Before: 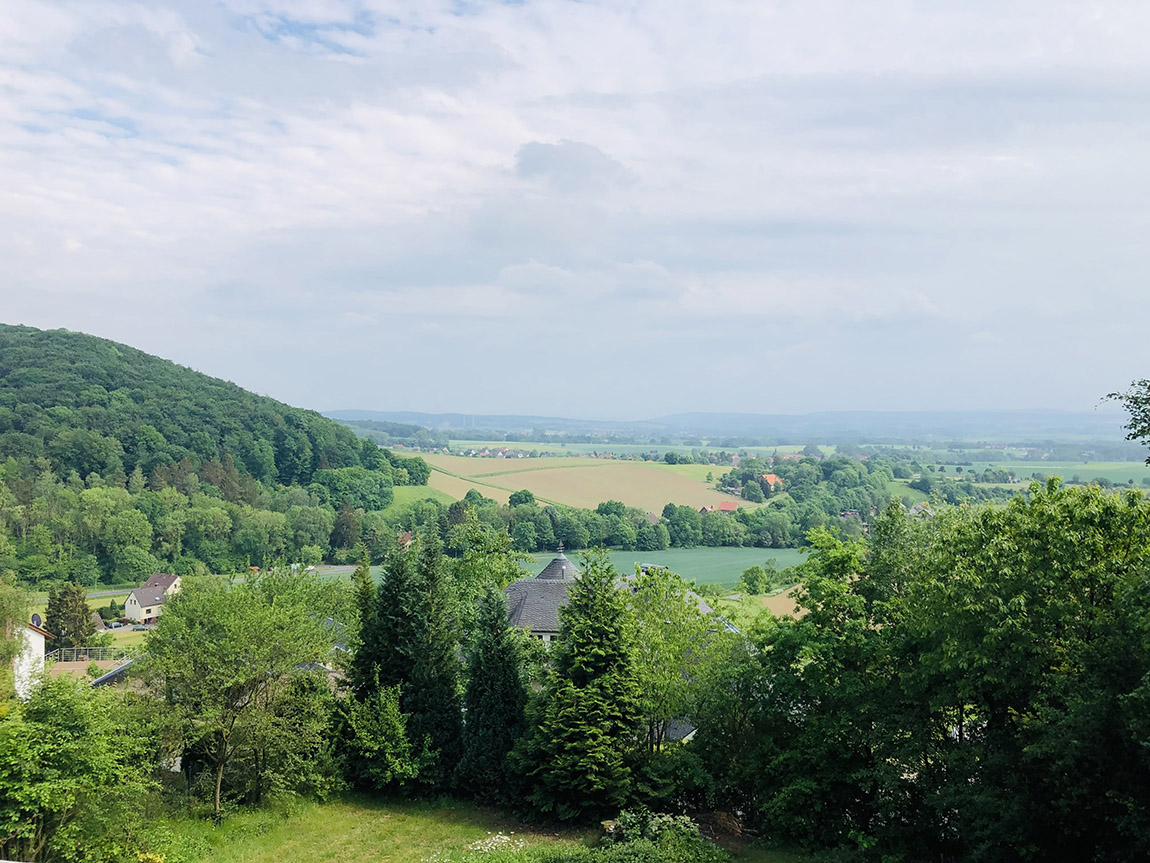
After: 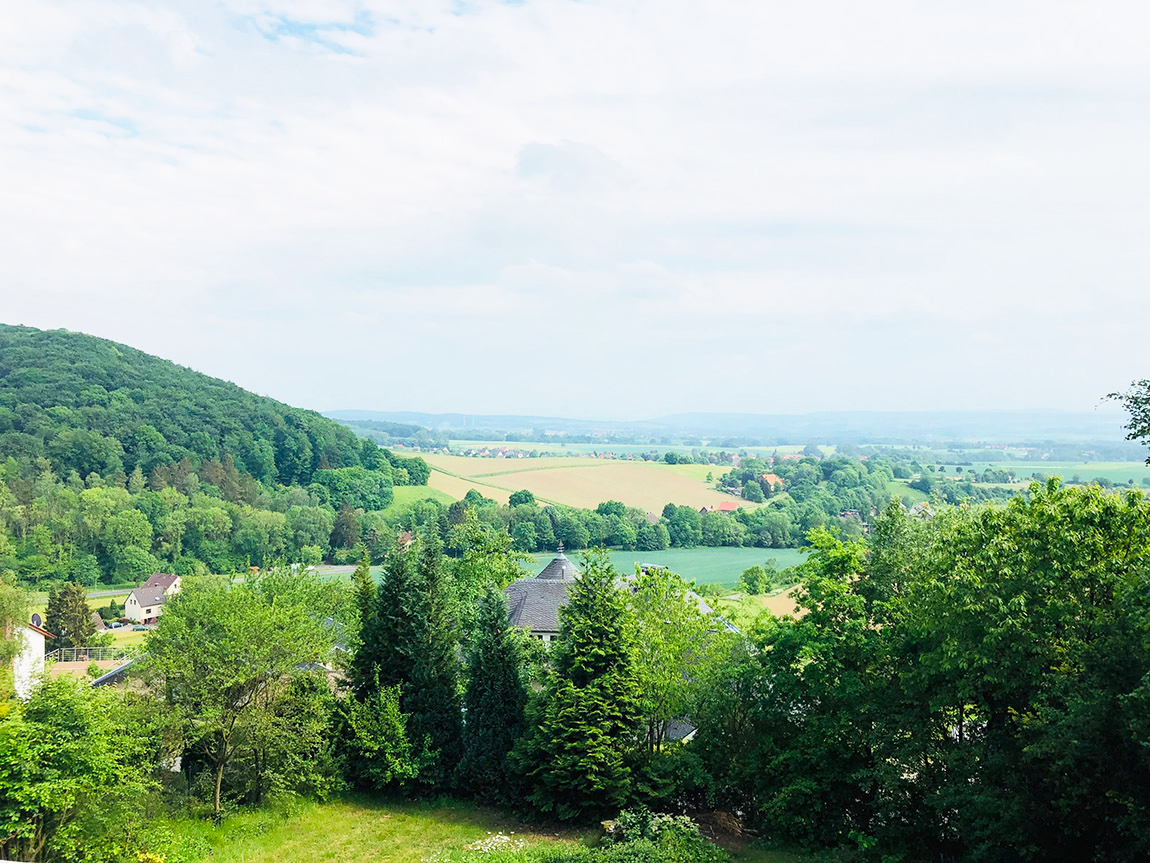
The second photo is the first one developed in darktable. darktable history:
base curve: curves: ch0 [(0, 0) (0.579, 0.807) (1, 1)], preserve colors none
